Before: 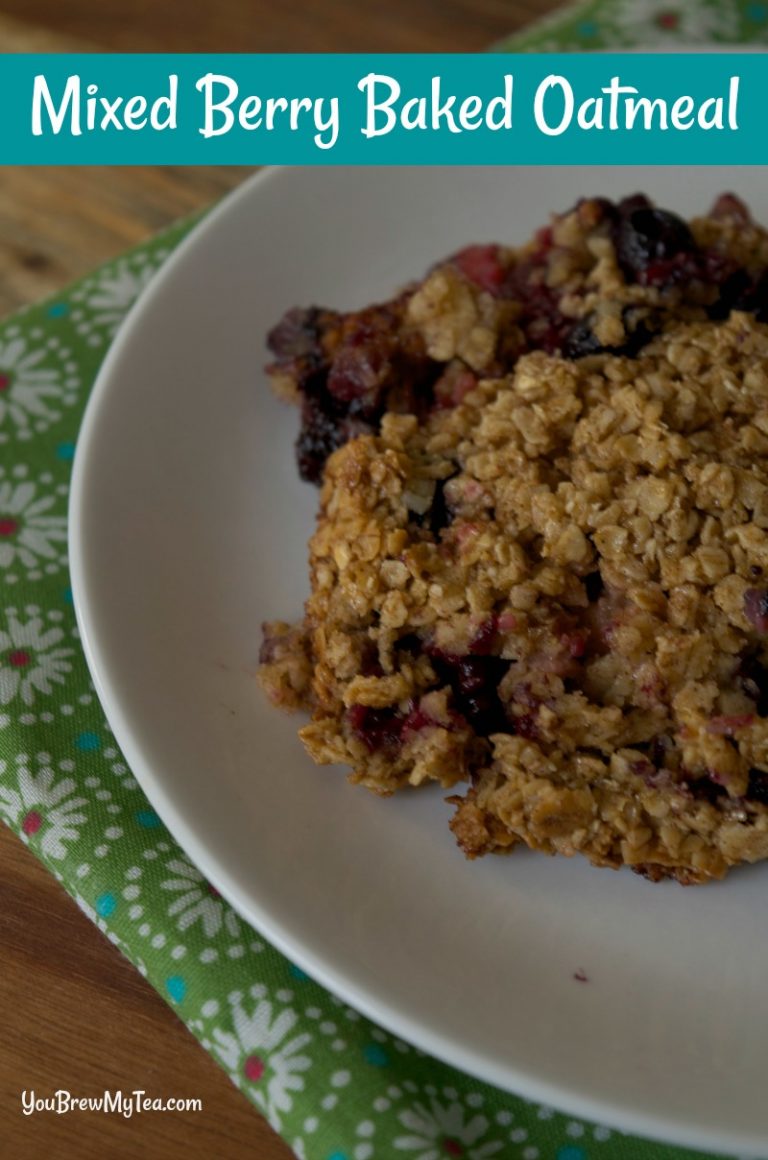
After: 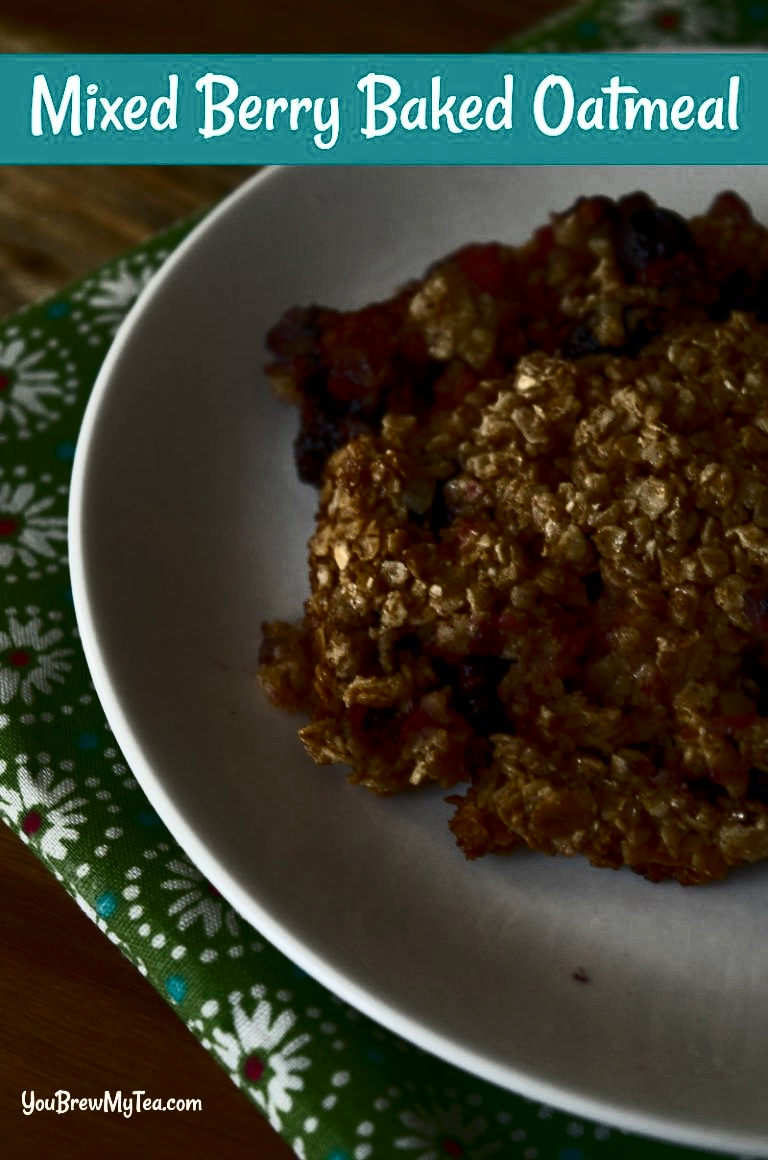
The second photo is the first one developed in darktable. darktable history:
exposure: exposure -0.492 EV, compensate highlight preservation false
contrast brightness saturation: contrast 0.93, brightness 0.2
